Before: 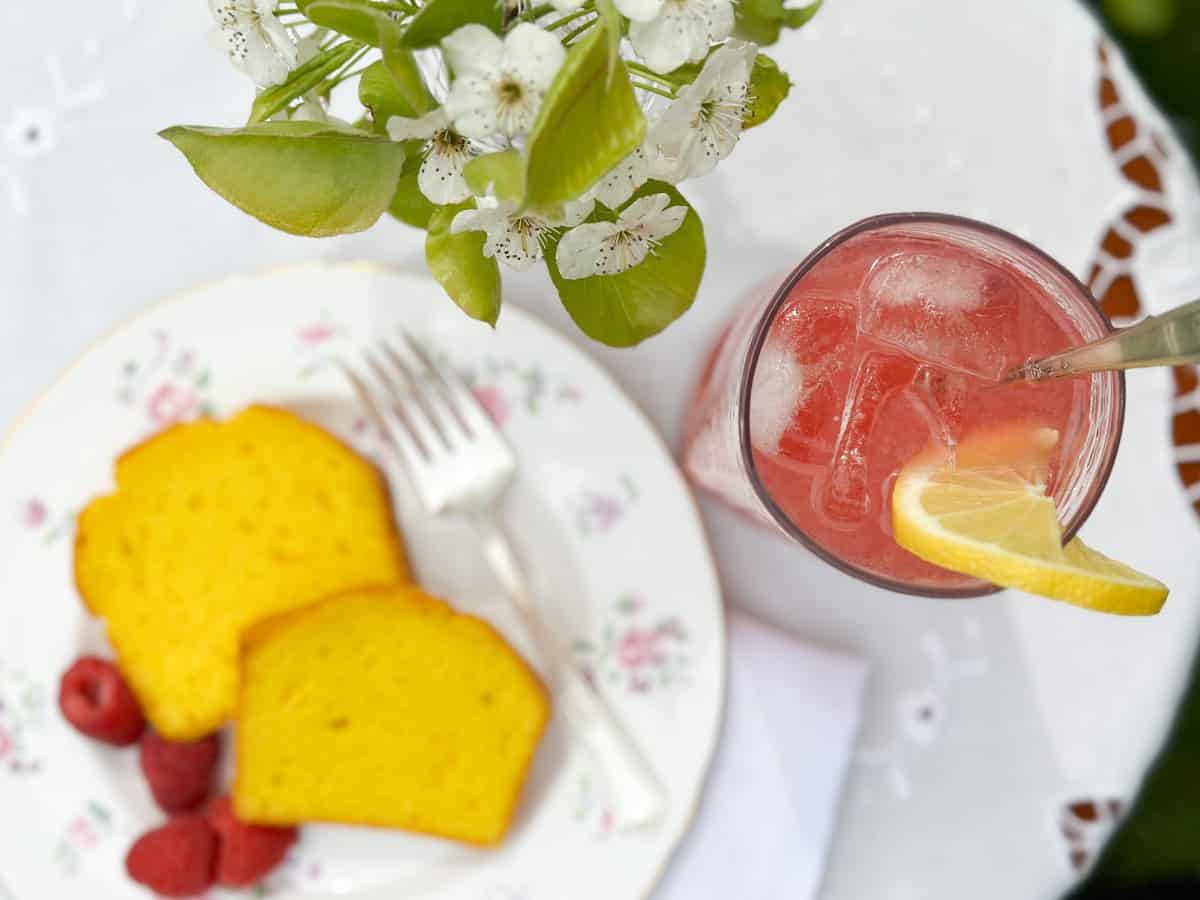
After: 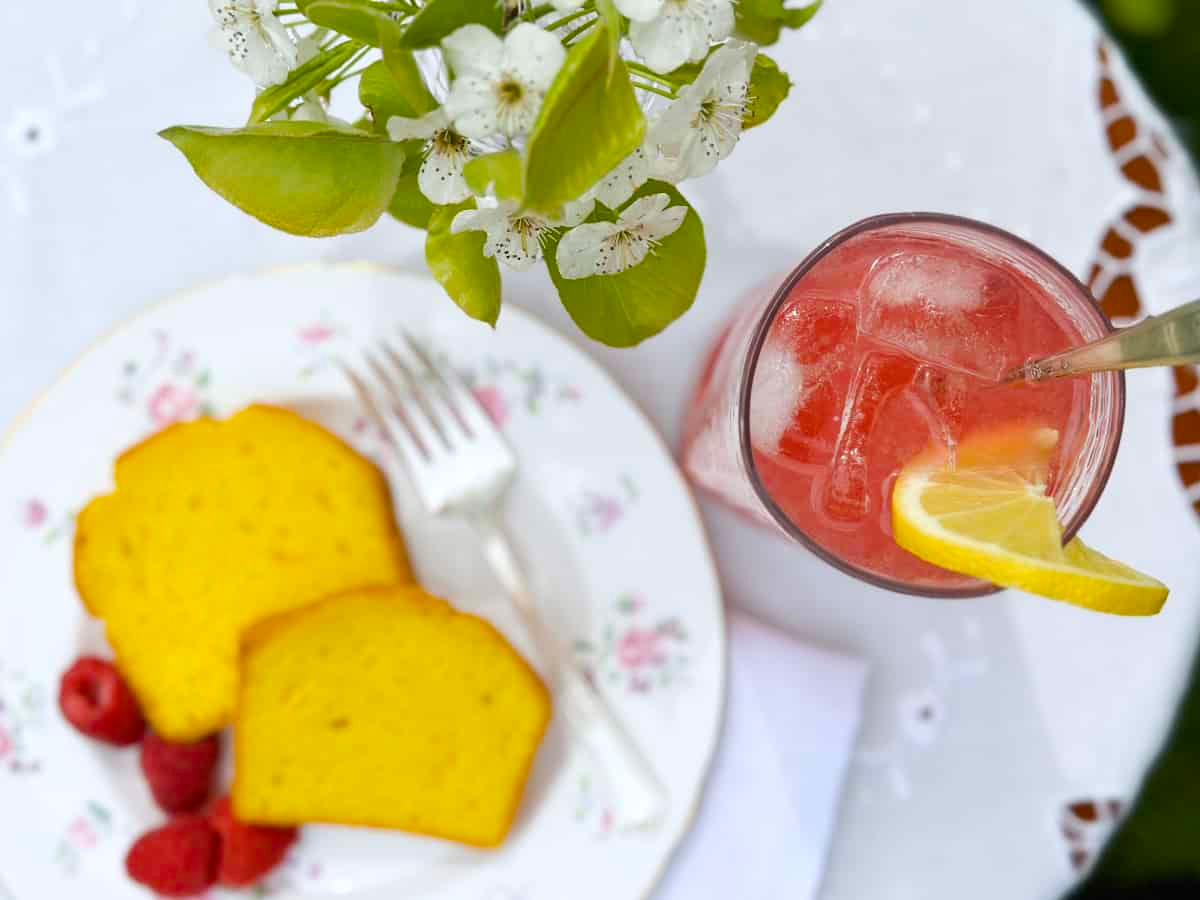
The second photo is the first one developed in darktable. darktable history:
white balance: red 0.983, blue 1.036
color balance rgb: perceptual saturation grading › global saturation 20%, global vibrance 20%
